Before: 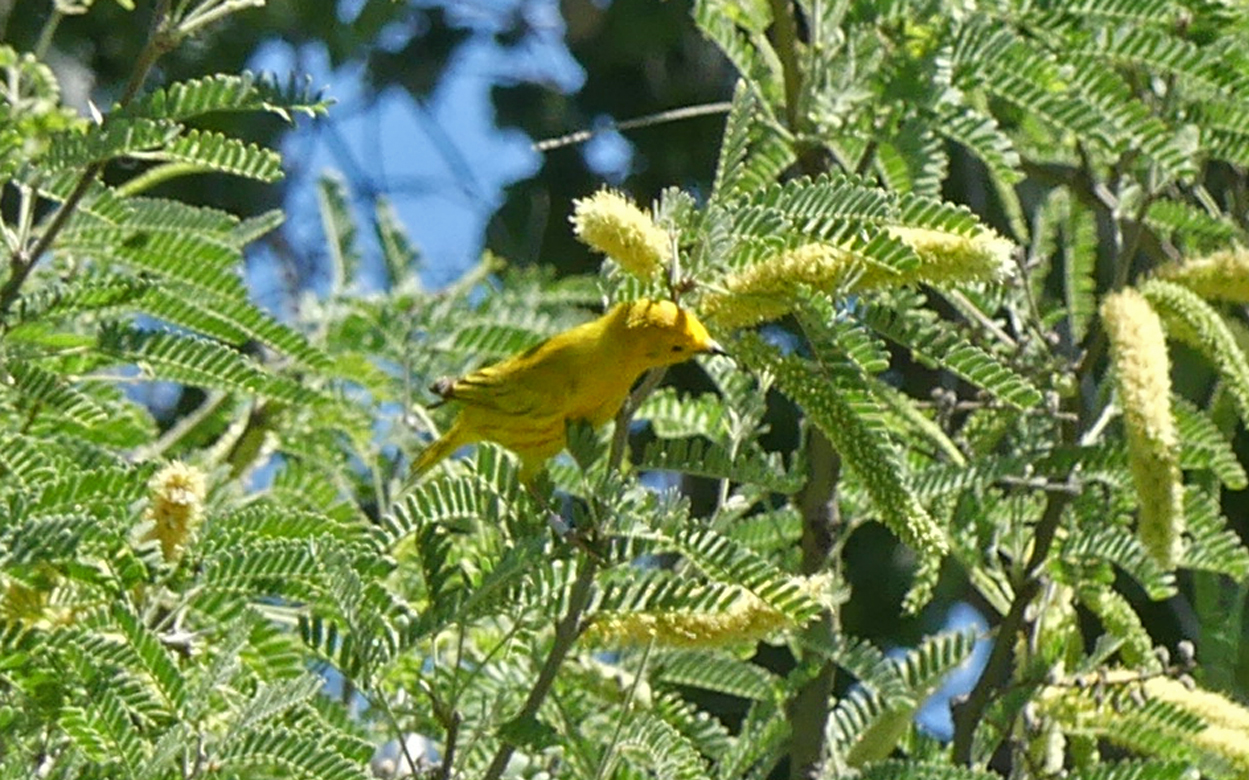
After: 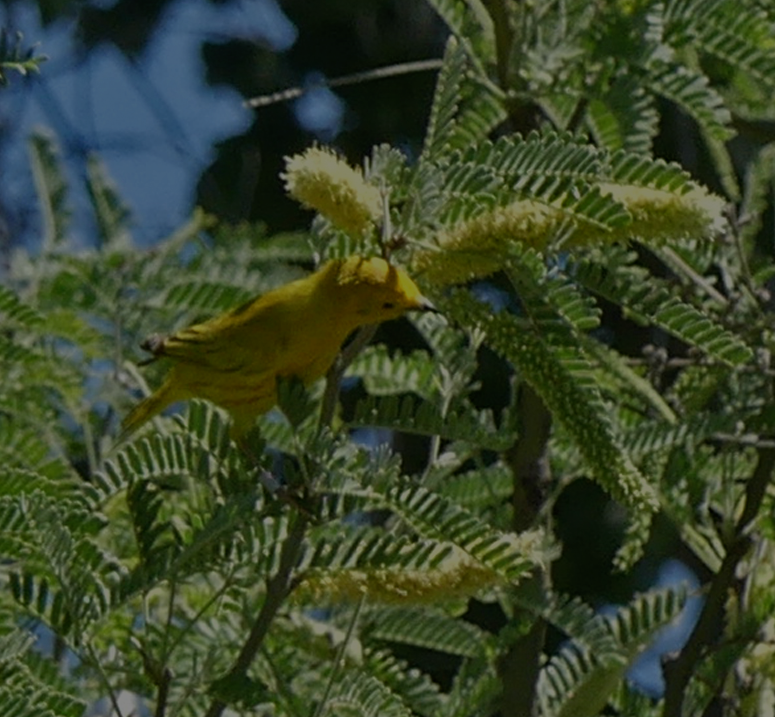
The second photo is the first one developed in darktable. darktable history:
crop and rotate: left 23.201%, top 5.631%, right 14.732%, bottom 2.335%
exposure: exposure -2.039 EV, compensate highlight preservation false
